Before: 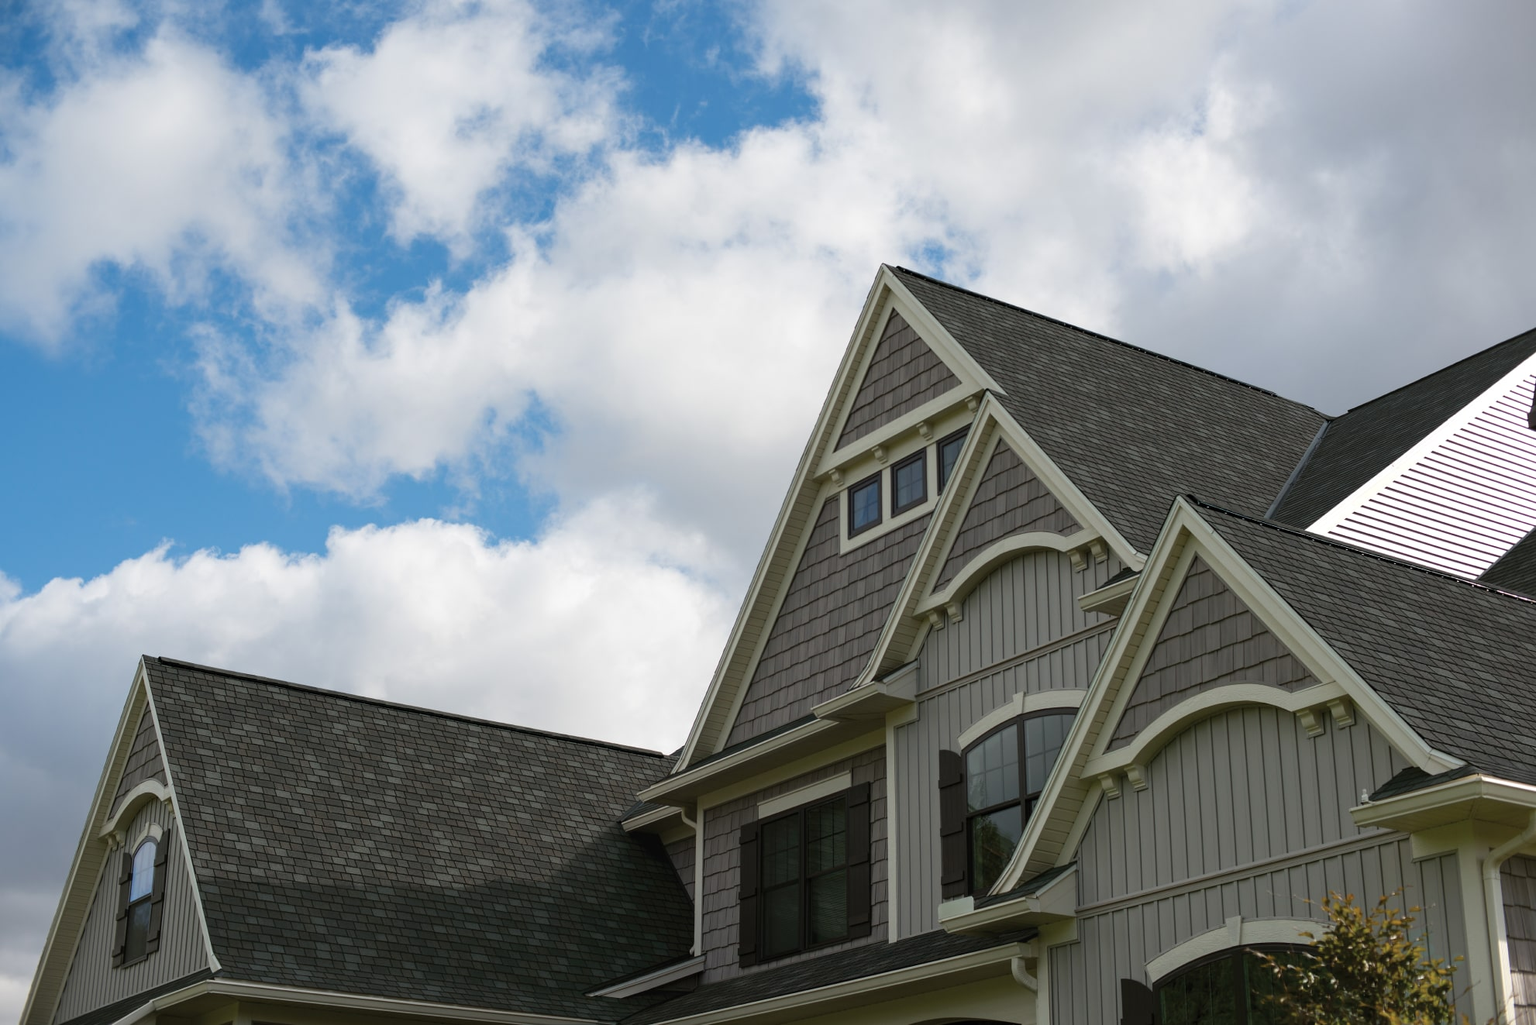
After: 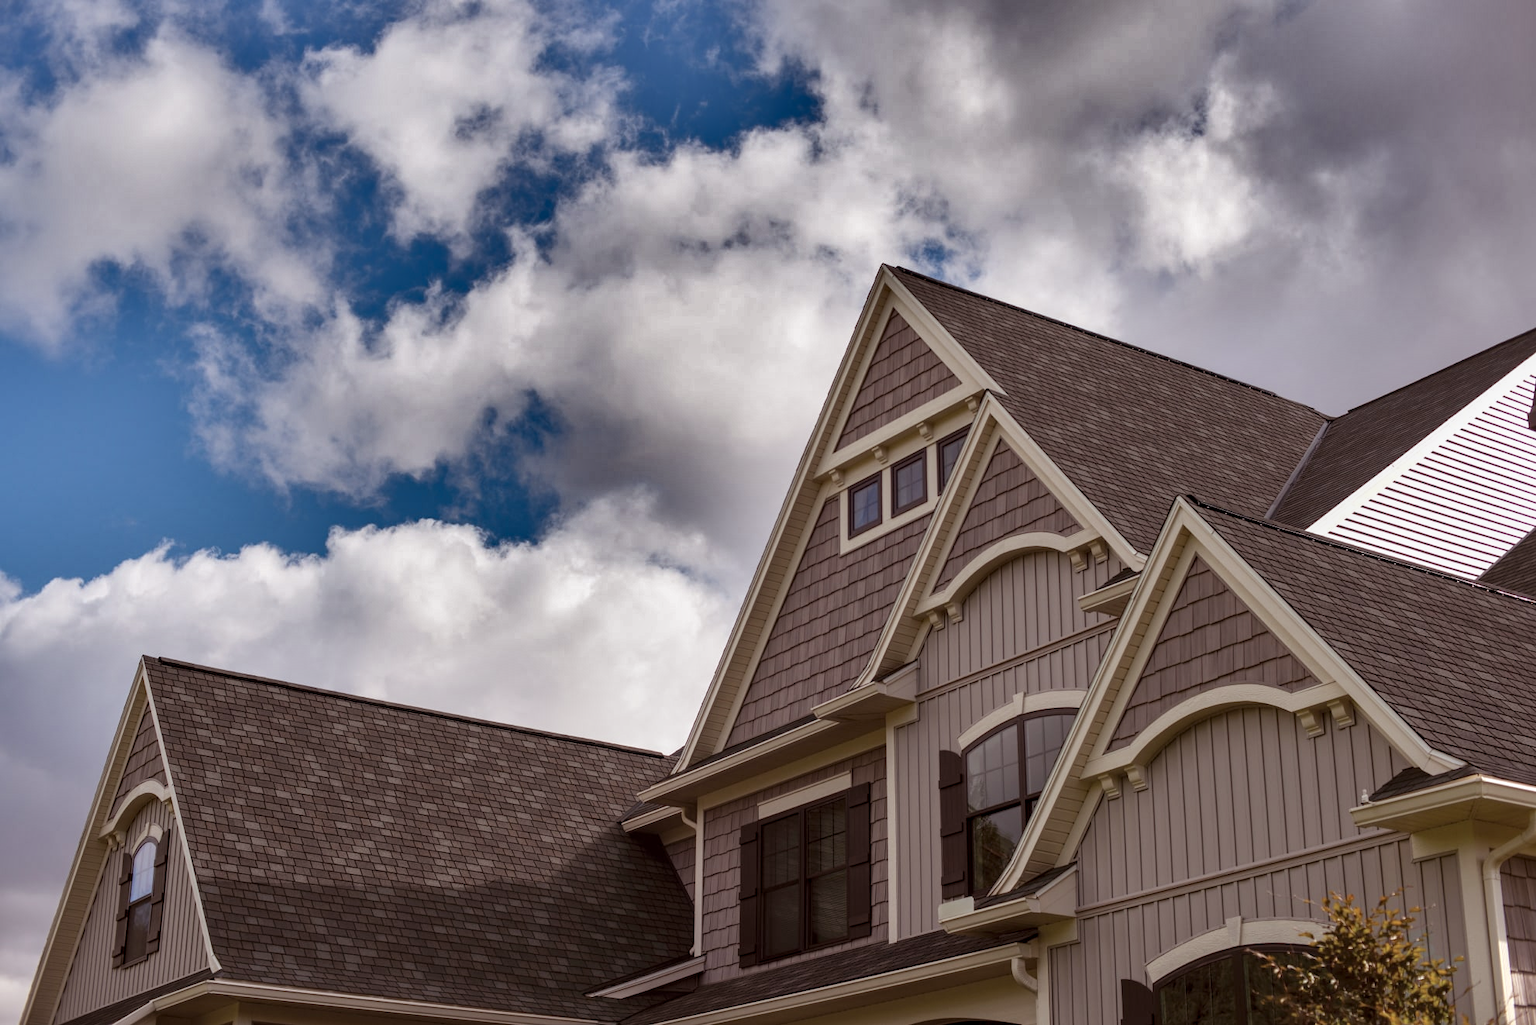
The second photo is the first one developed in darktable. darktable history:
local contrast: on, module defaults
rgb levels: mode RGB, independent channels, levels [[0, 0.474, 1], [0, 0.5, 1], [0, 0.5, 1]]
shadows and highlights: shadows 19.13, highlights -83.41, soften with gaussian
